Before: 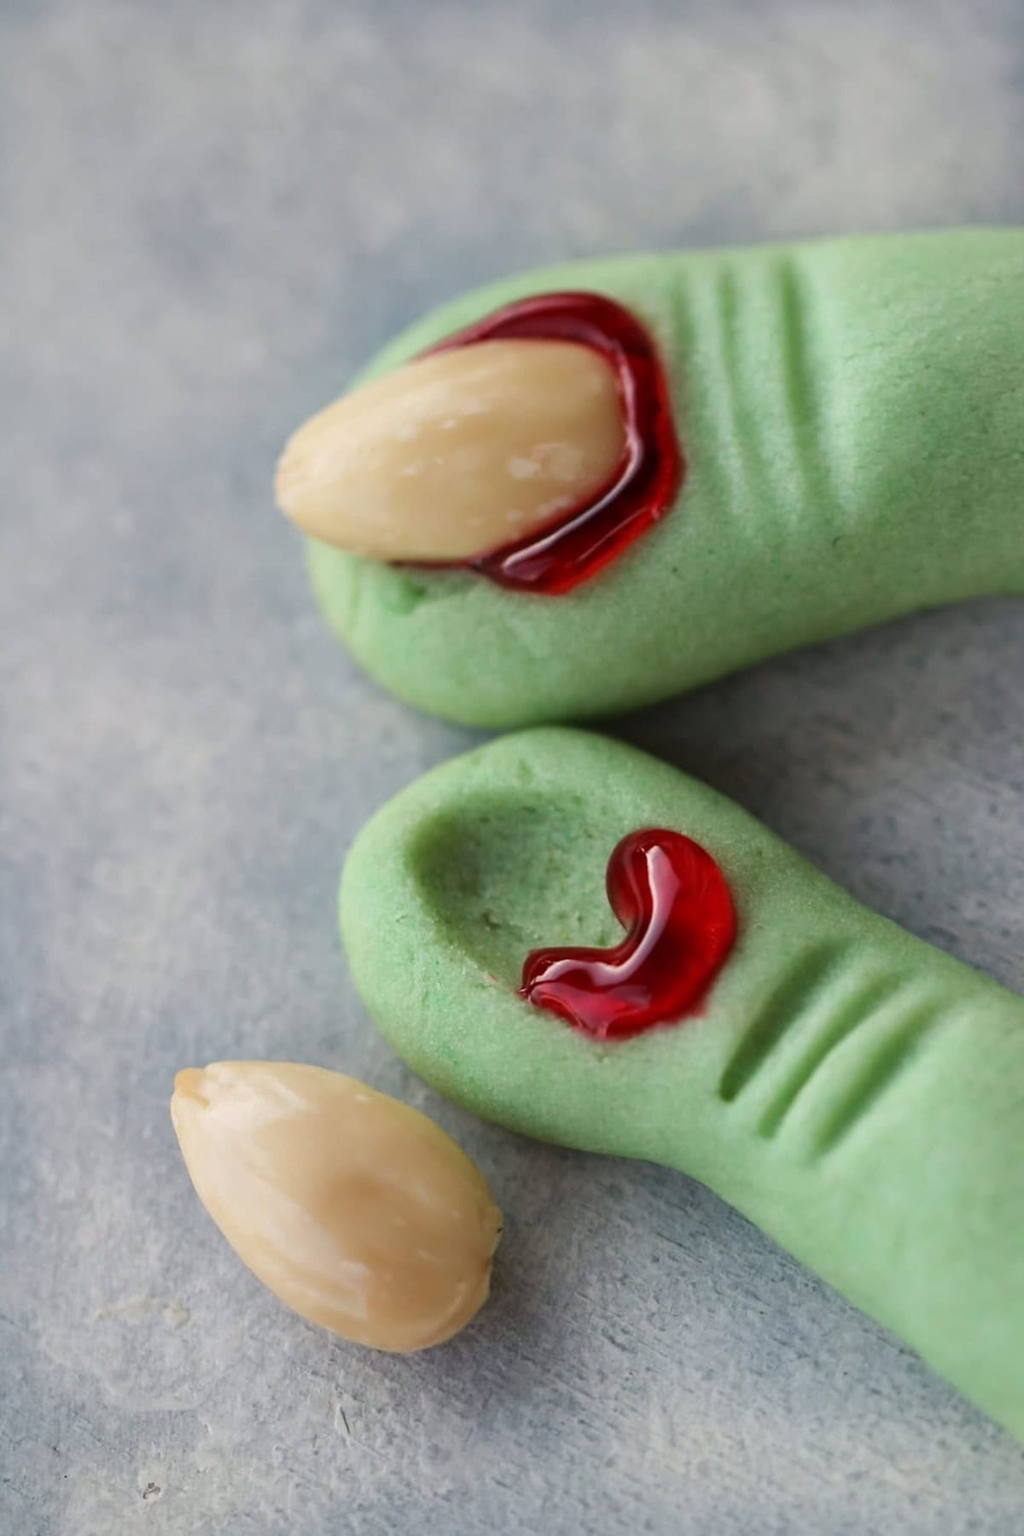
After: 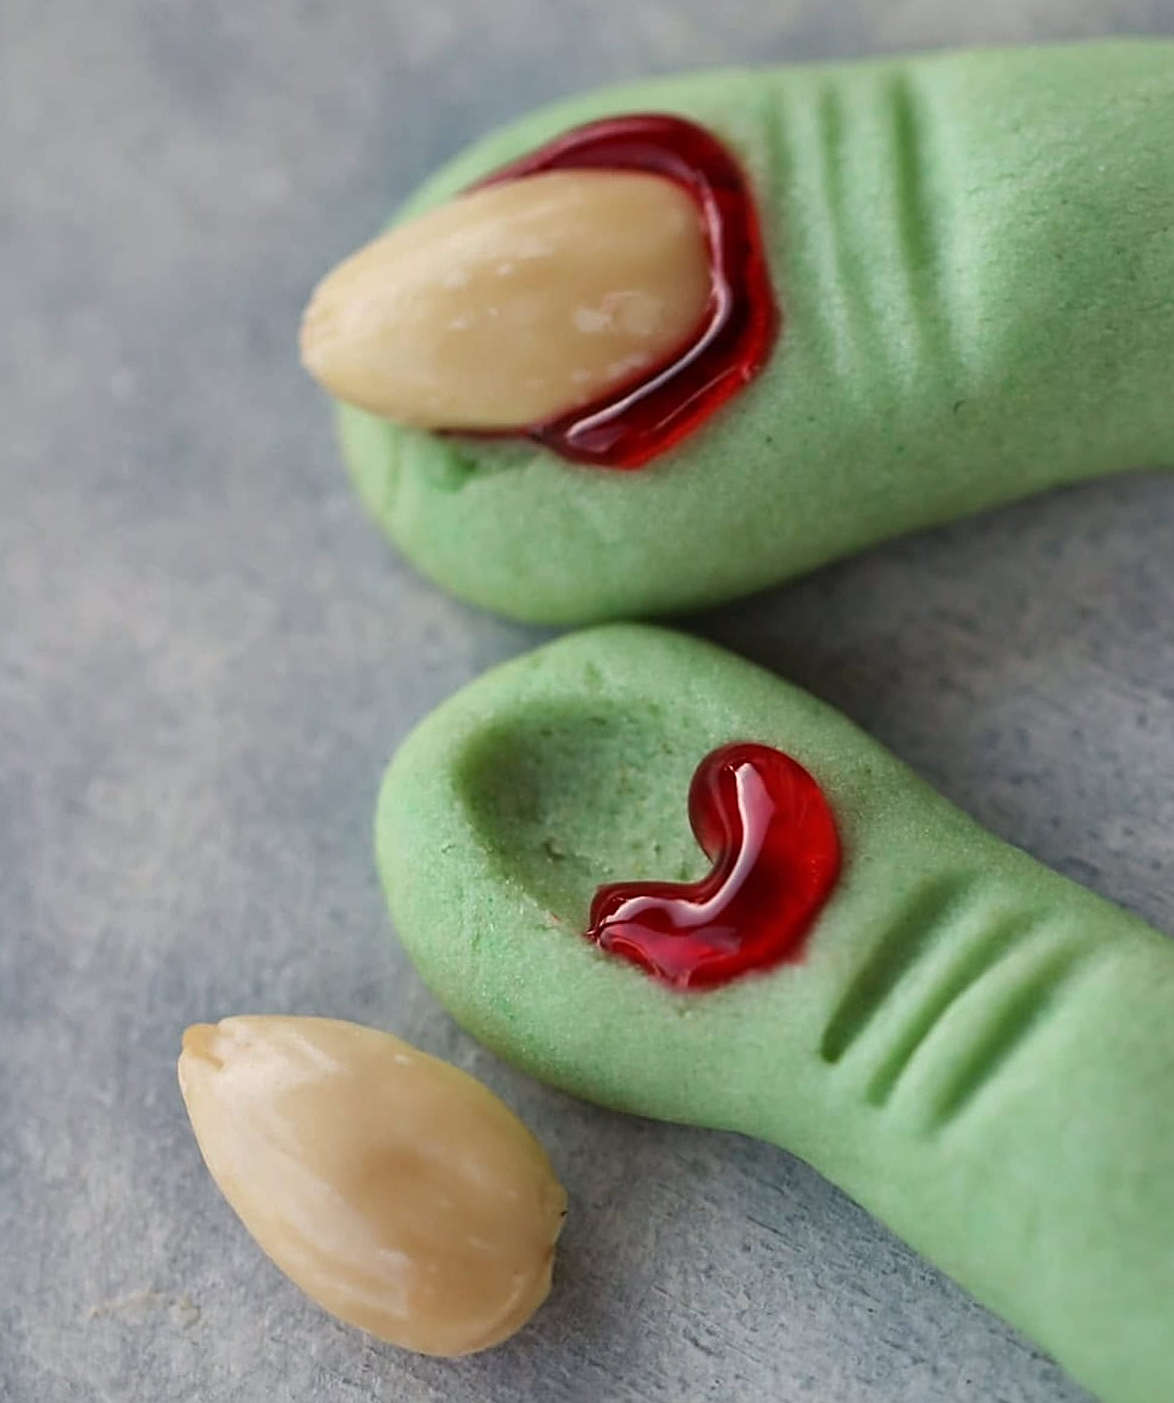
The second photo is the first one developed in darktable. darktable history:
crop and rotate: left 1.911%, top 12.687%, right 0.205%, bottom 9.353%
sharpen: amount 0.601
shadows and highlights: soften with gaussian
